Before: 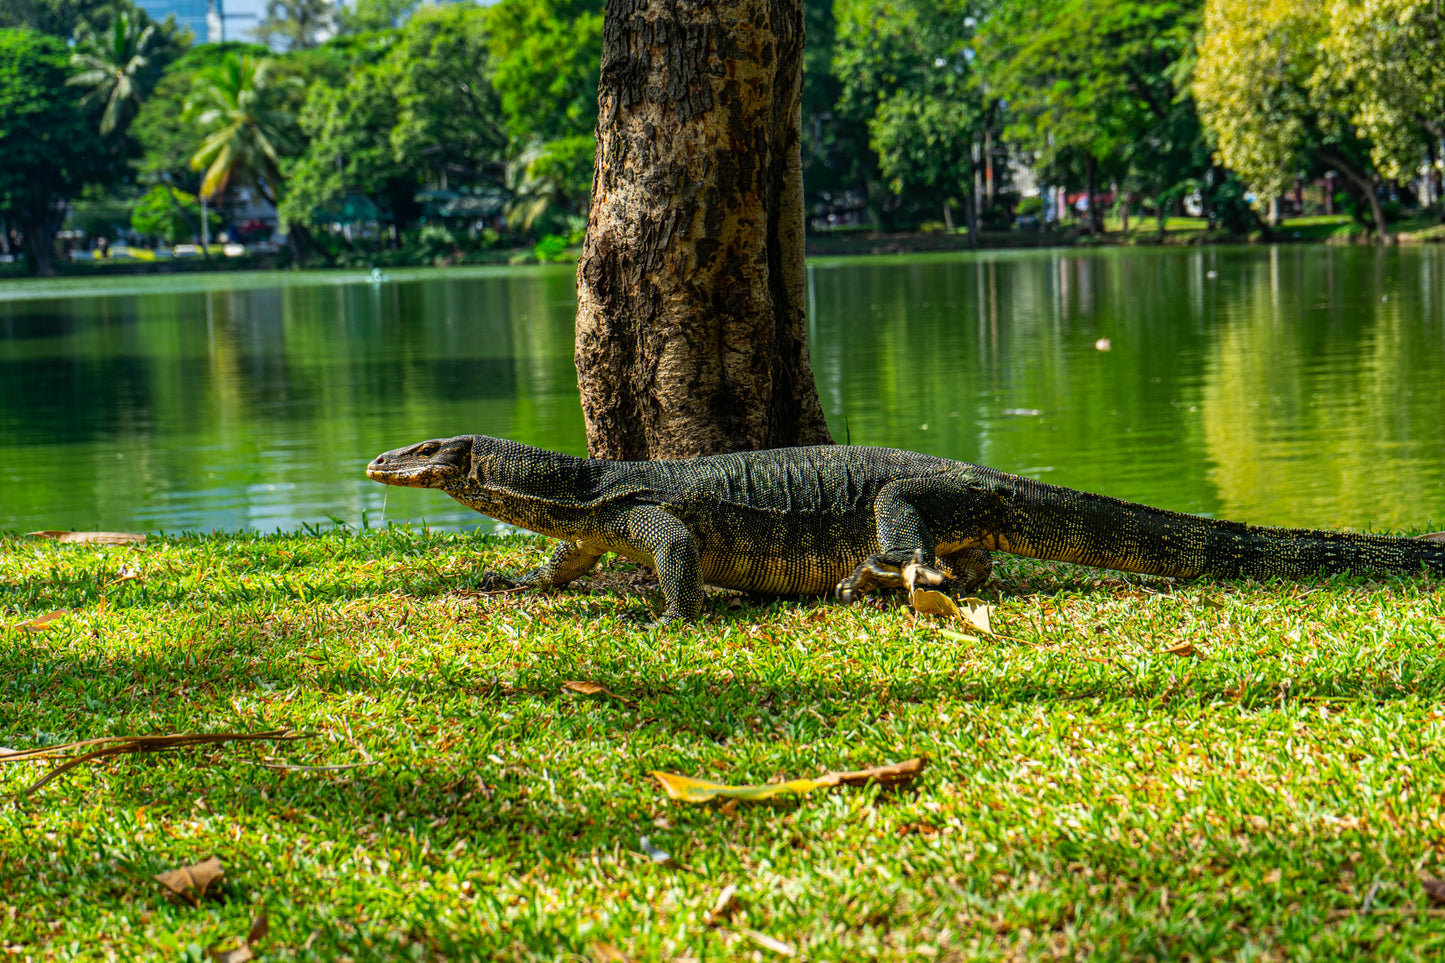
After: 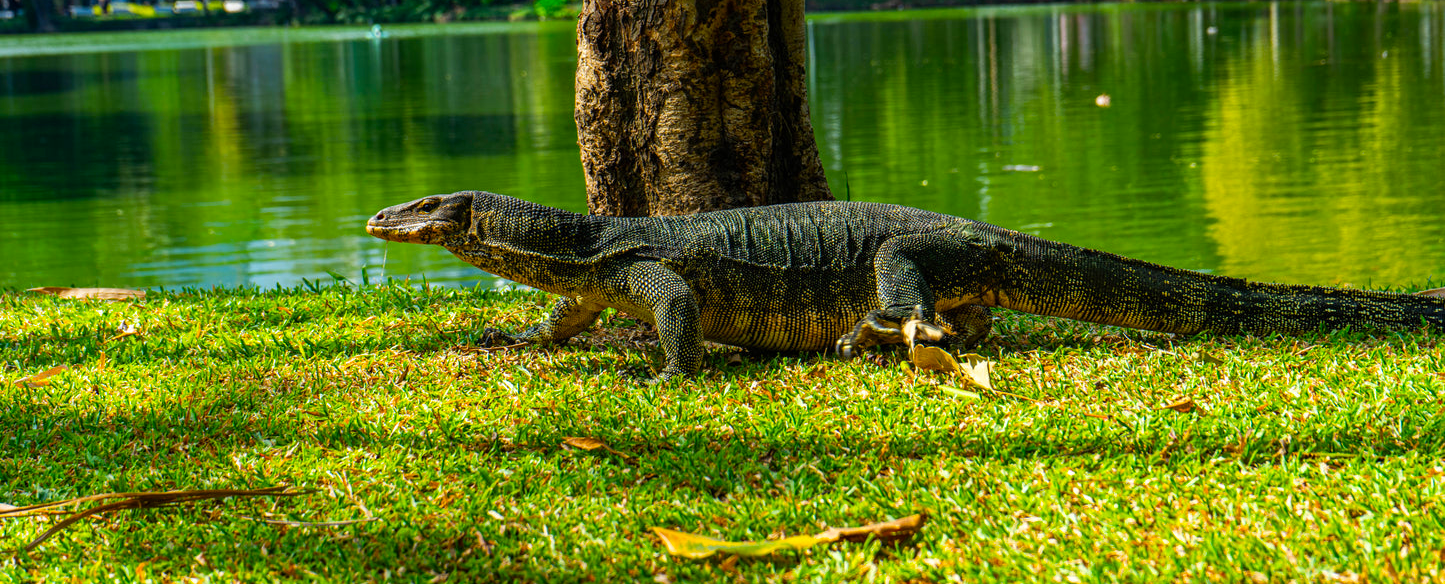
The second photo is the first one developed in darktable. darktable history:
crop and rotate: top 25.357%, bottom 13.942%
color balance rgb: perceptual saturation grading › global saturation 20%, global vibrance 20%
tone equalizer: on, module defaults
